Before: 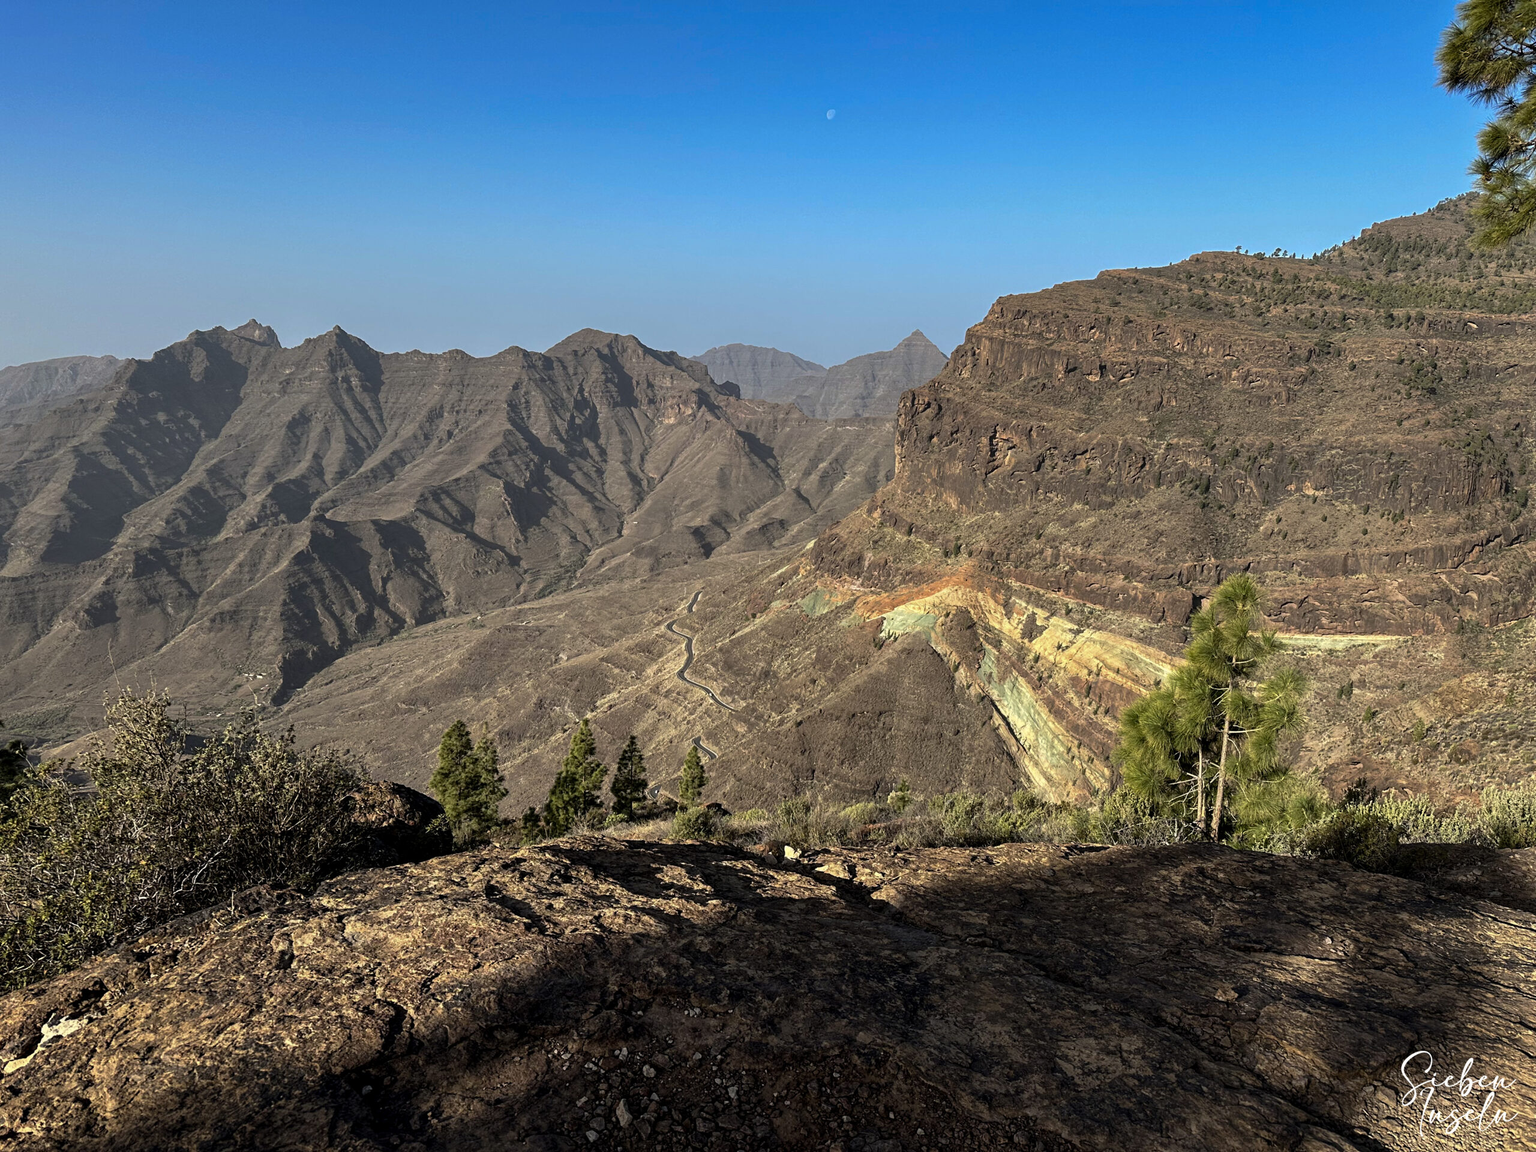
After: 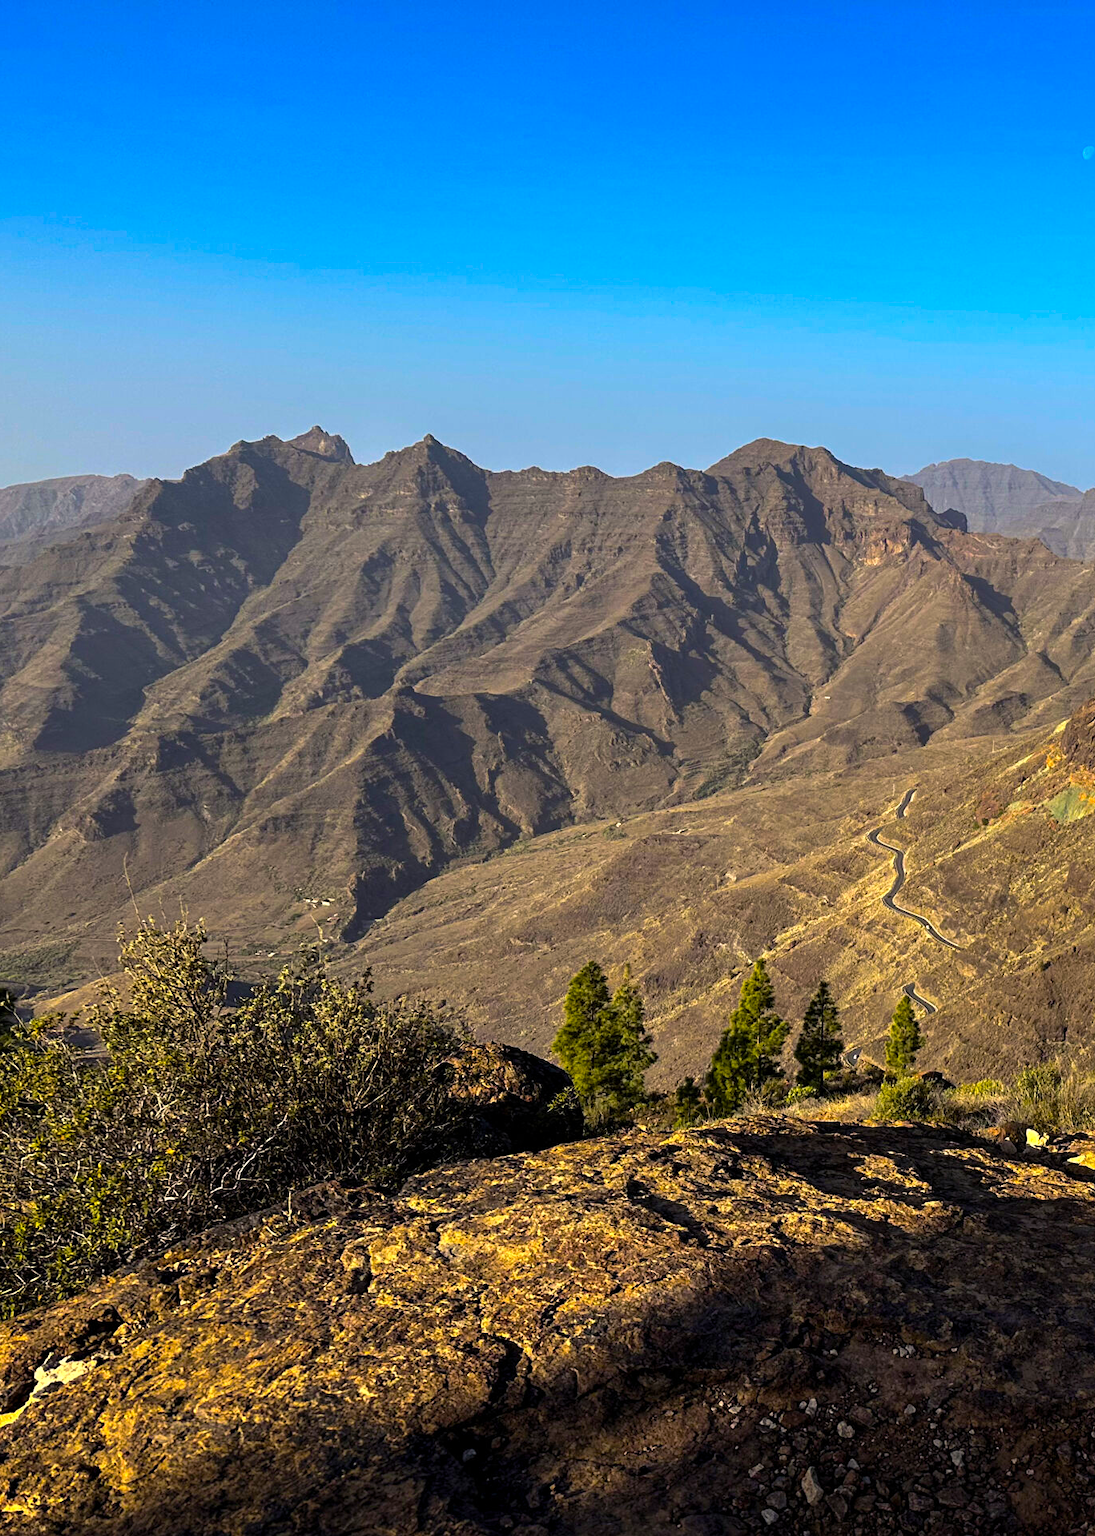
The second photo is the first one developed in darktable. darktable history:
color balance rgb: shadows lift › chroma 2.935%, shadows lift › hue 279.29°, highlights gain › chroma 1.629%, highlights gain › hue 57.47°, linear chroma grading › global chroma 0.758%, perceptual saturation grading › global saturation 30.685%, perceptual brilliance grading › highlights 9.713%, perceptual brilliance grading › mid-tones 4.868%, global vibrance 42.893%
crop: left 1.03%, right 45.523%, bottom 0.088%
